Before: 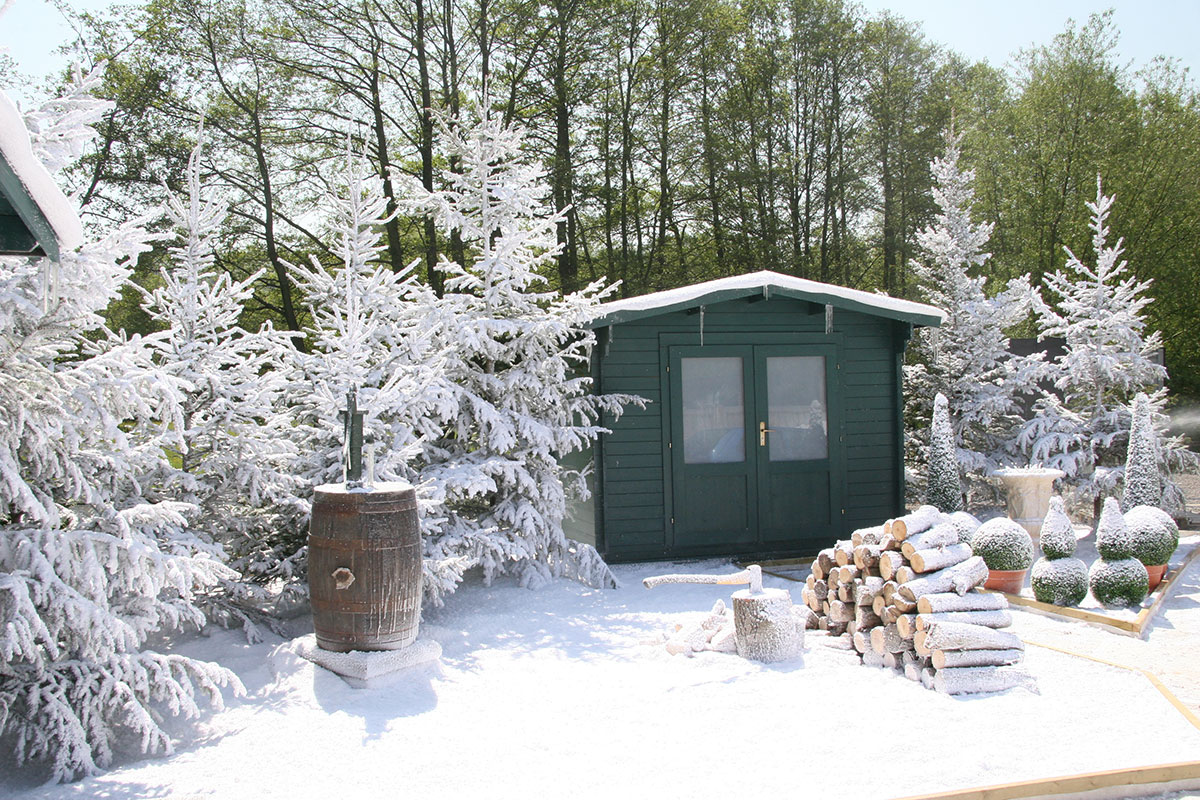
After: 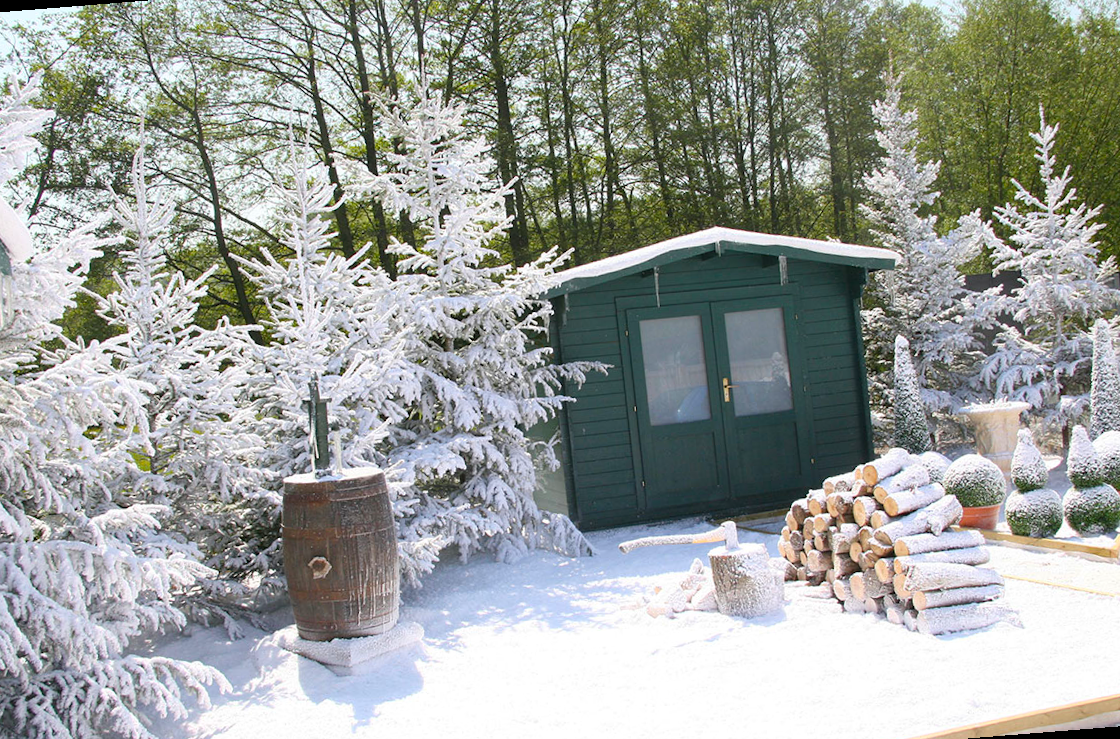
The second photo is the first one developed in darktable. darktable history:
rotate and perspective: rotation -4.57°, crop left 0.054, crop right 0.944, crop top 0.087, crop bottom 0.914
color balance rgb: perceptual saturation grading › global saturation 20%, global vibrance 20%
